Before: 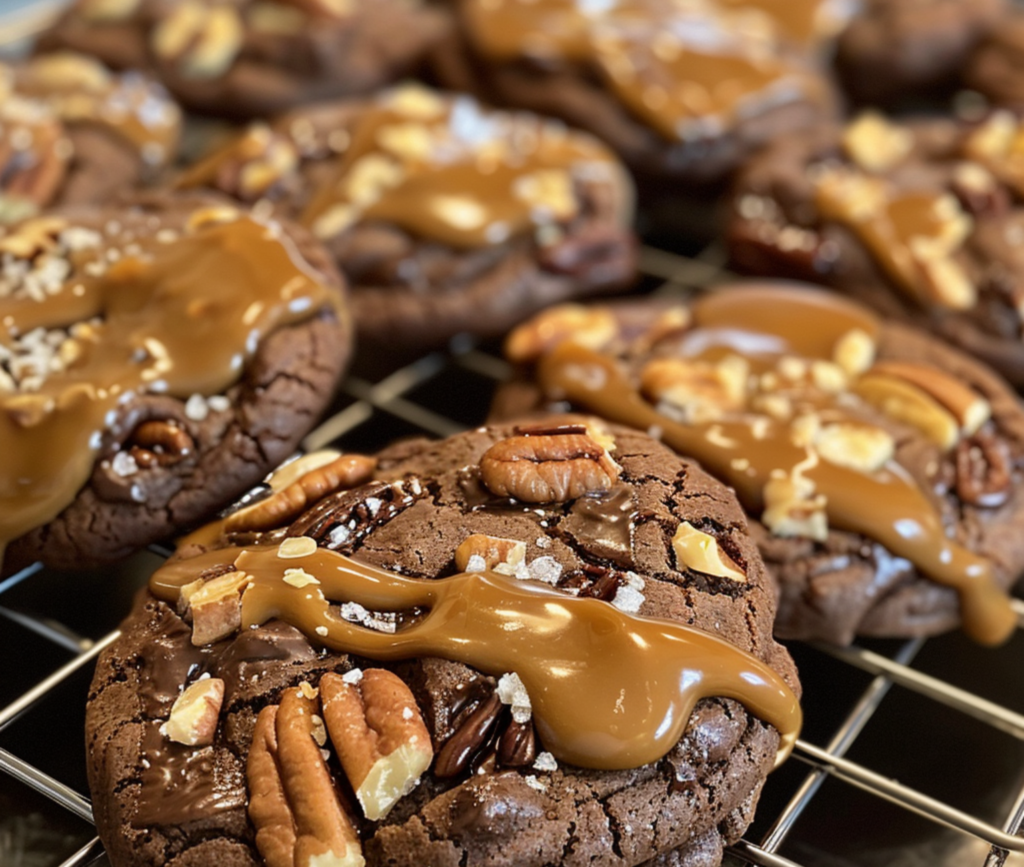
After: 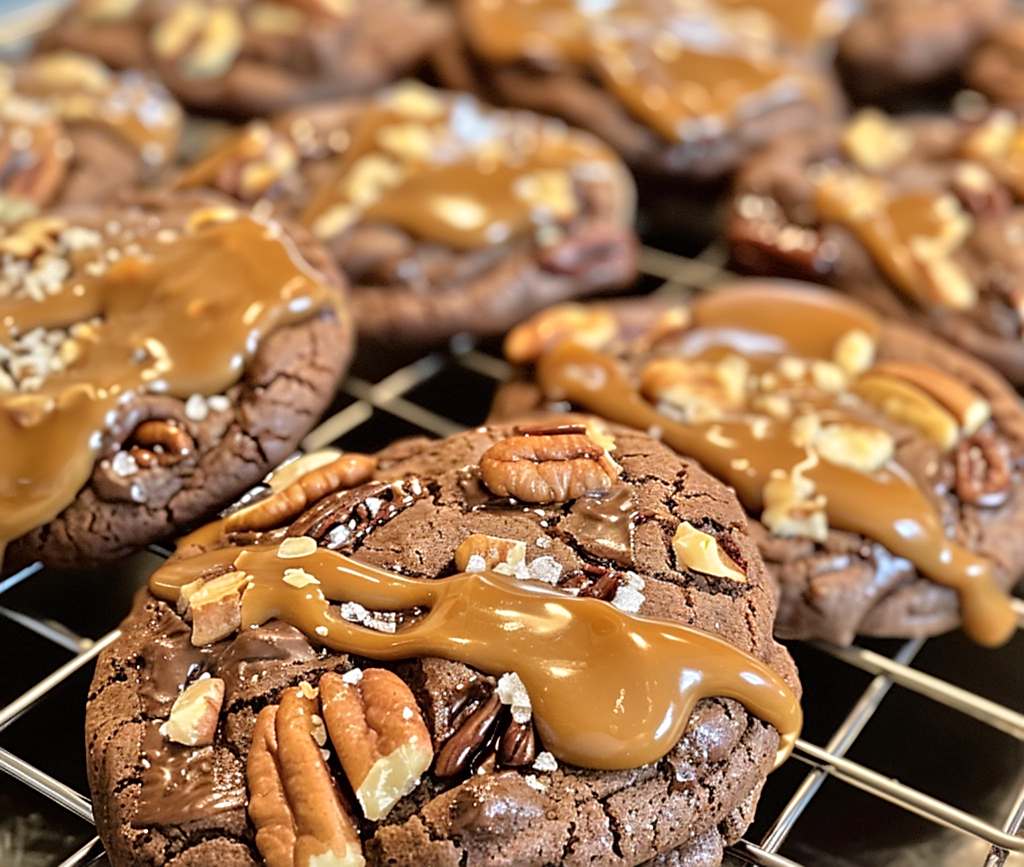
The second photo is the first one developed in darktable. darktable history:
tone equalizer: -7 EV 0.15 EV, -6 EV 0.6 EV, -5 EV 1.15 EV, -4 EV 1.33 EV, -3 EV 1.15 EV, -2 EV 0.6 EV, -1 EV 0.15 EV, mask exposure compensation -0.5 EV
contrast brightness saturation: saturation -0.04
sharpen: on, module defaults
